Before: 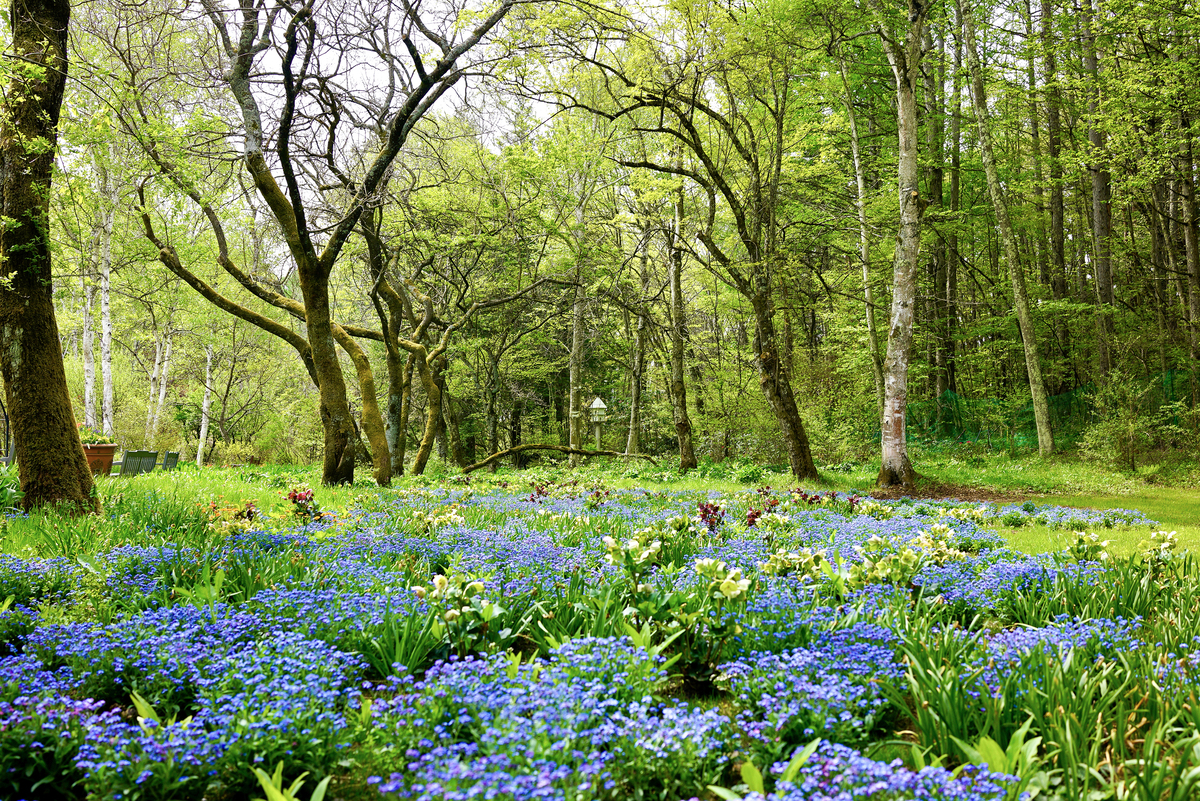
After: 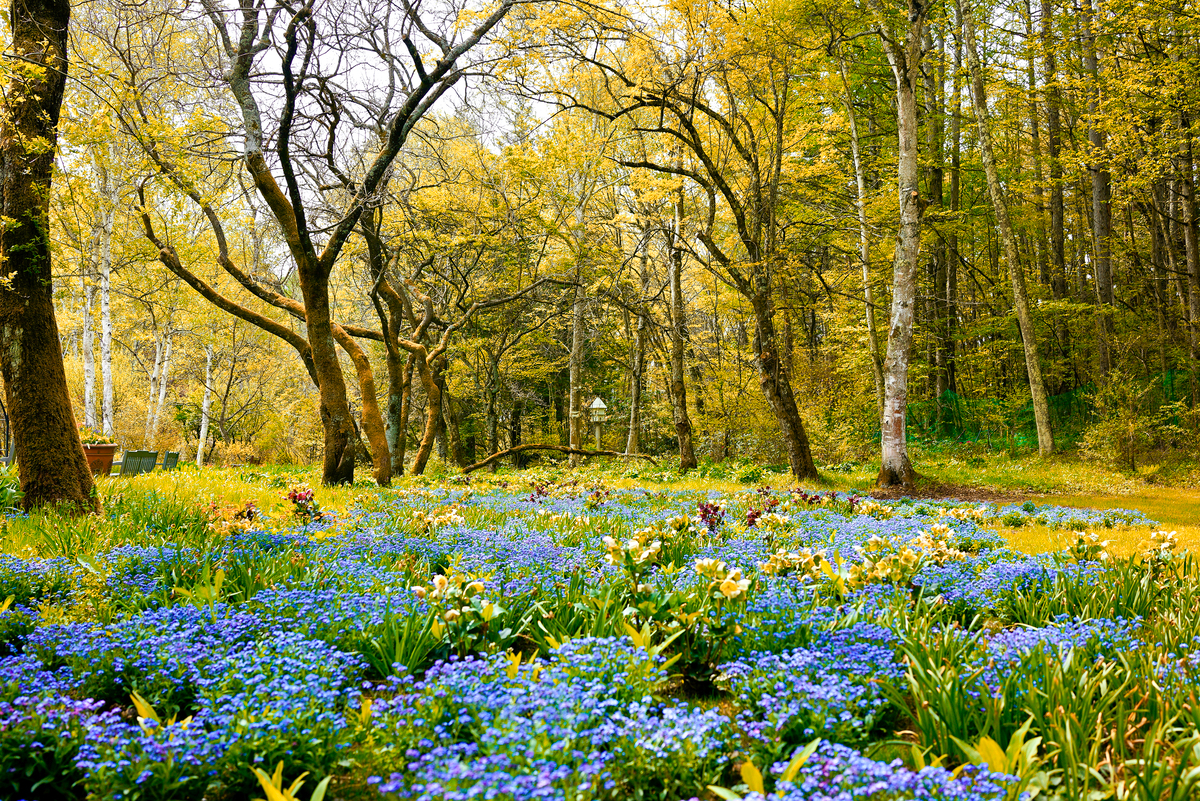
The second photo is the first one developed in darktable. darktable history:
color correction: highlights a* 0.003, highlights b* -0.283
color zones: curves: ch2 [(0, 0.5) (0.143, 0.5) (0.286, 0.416) (0.429, 0.5) (0.571, 0.5) (0.714, 0.5) (0.857, 0.5) (1, 0.5)]
